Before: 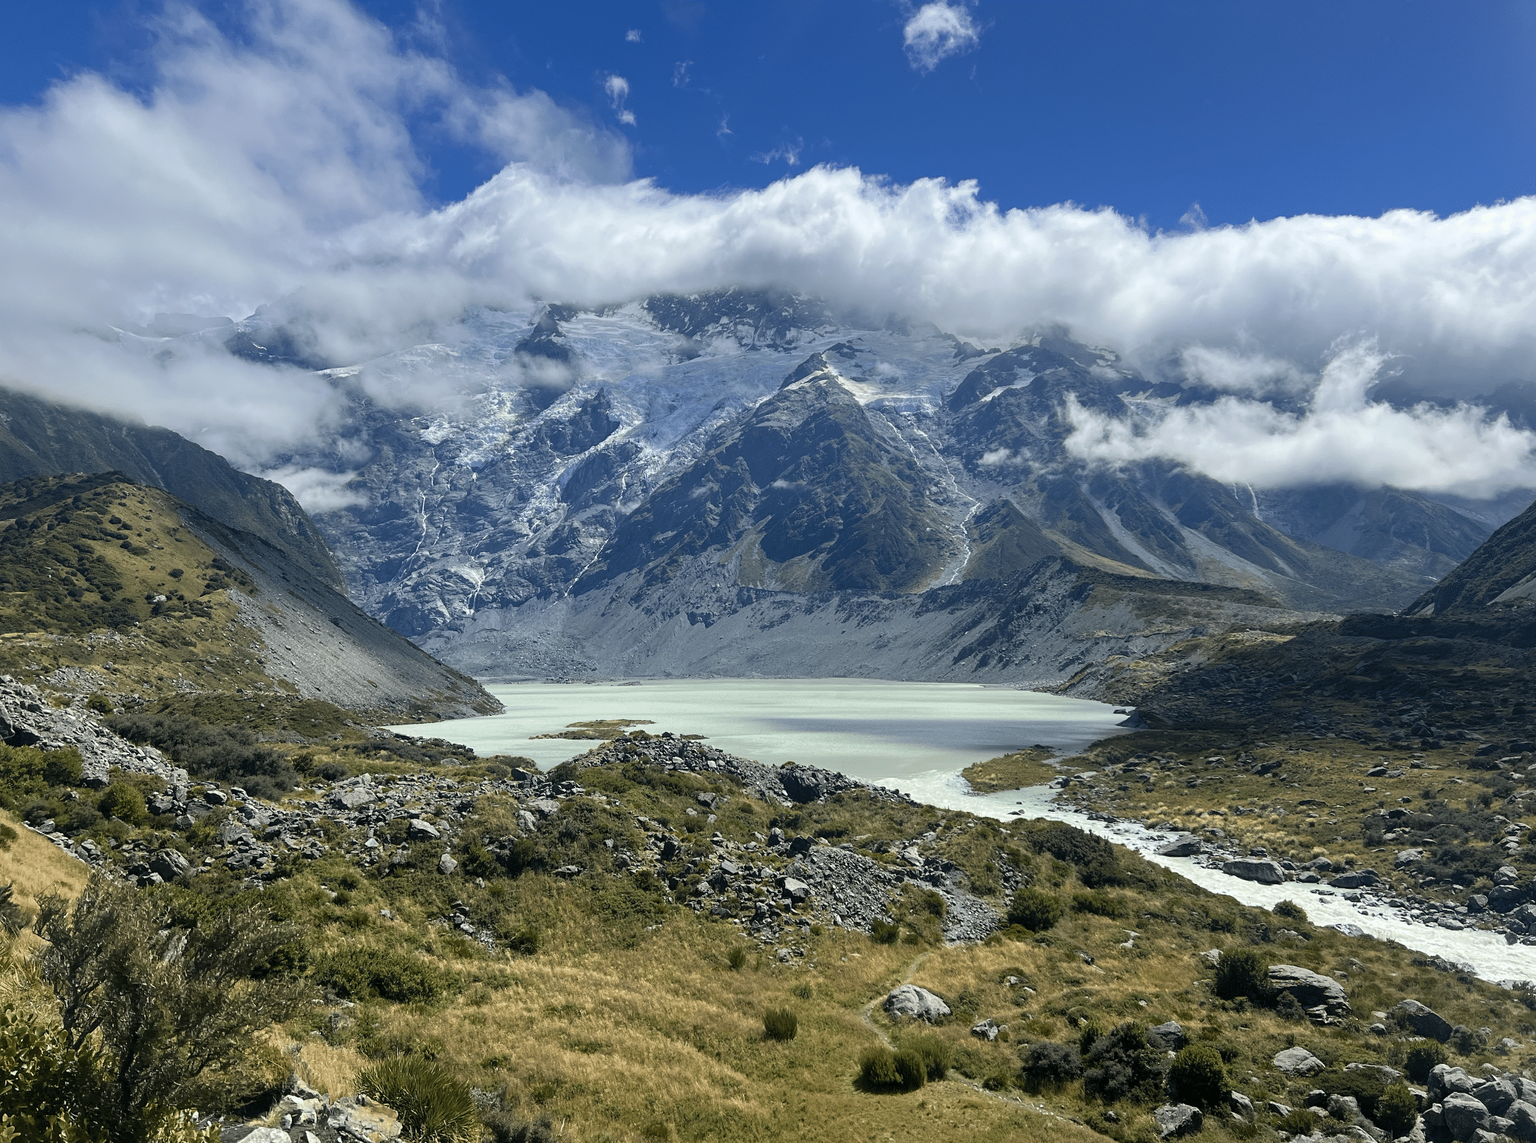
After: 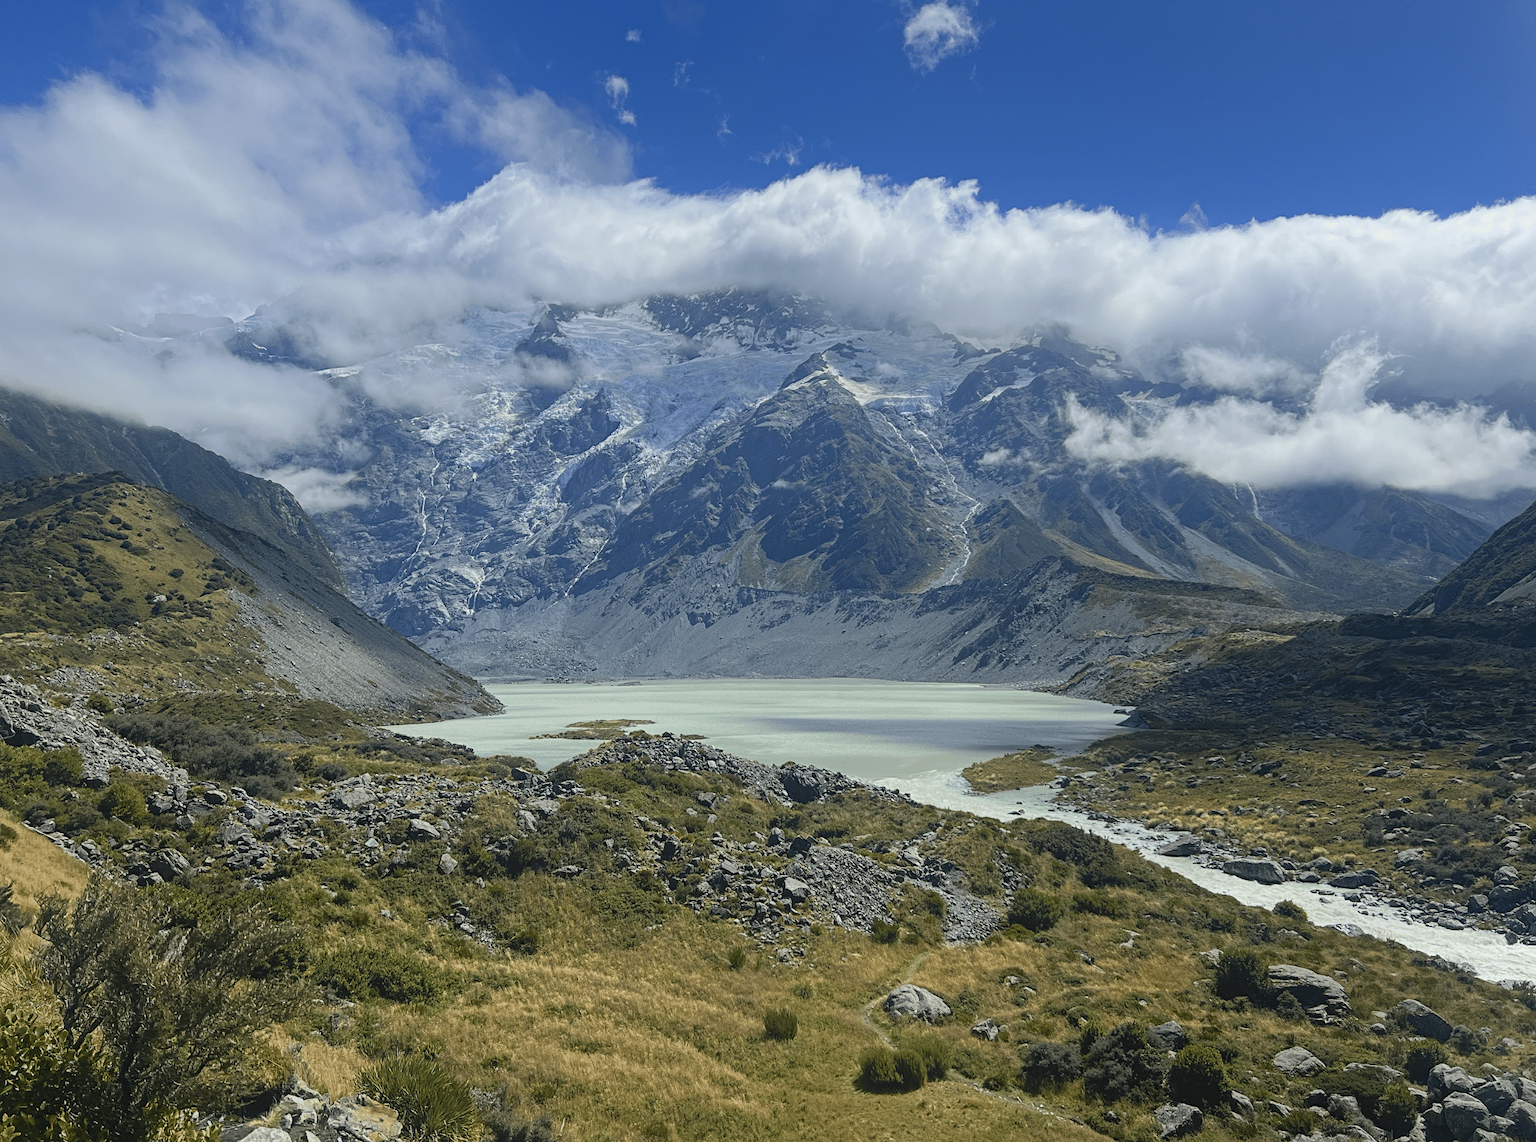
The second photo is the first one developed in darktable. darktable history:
contrast equalizer: y [[0.439, 0.44, 0.442, 0.457, 0.493, 0.498], [0.5 ×6], [0.5 ×6], [0 ×6], [0 ×6]]
